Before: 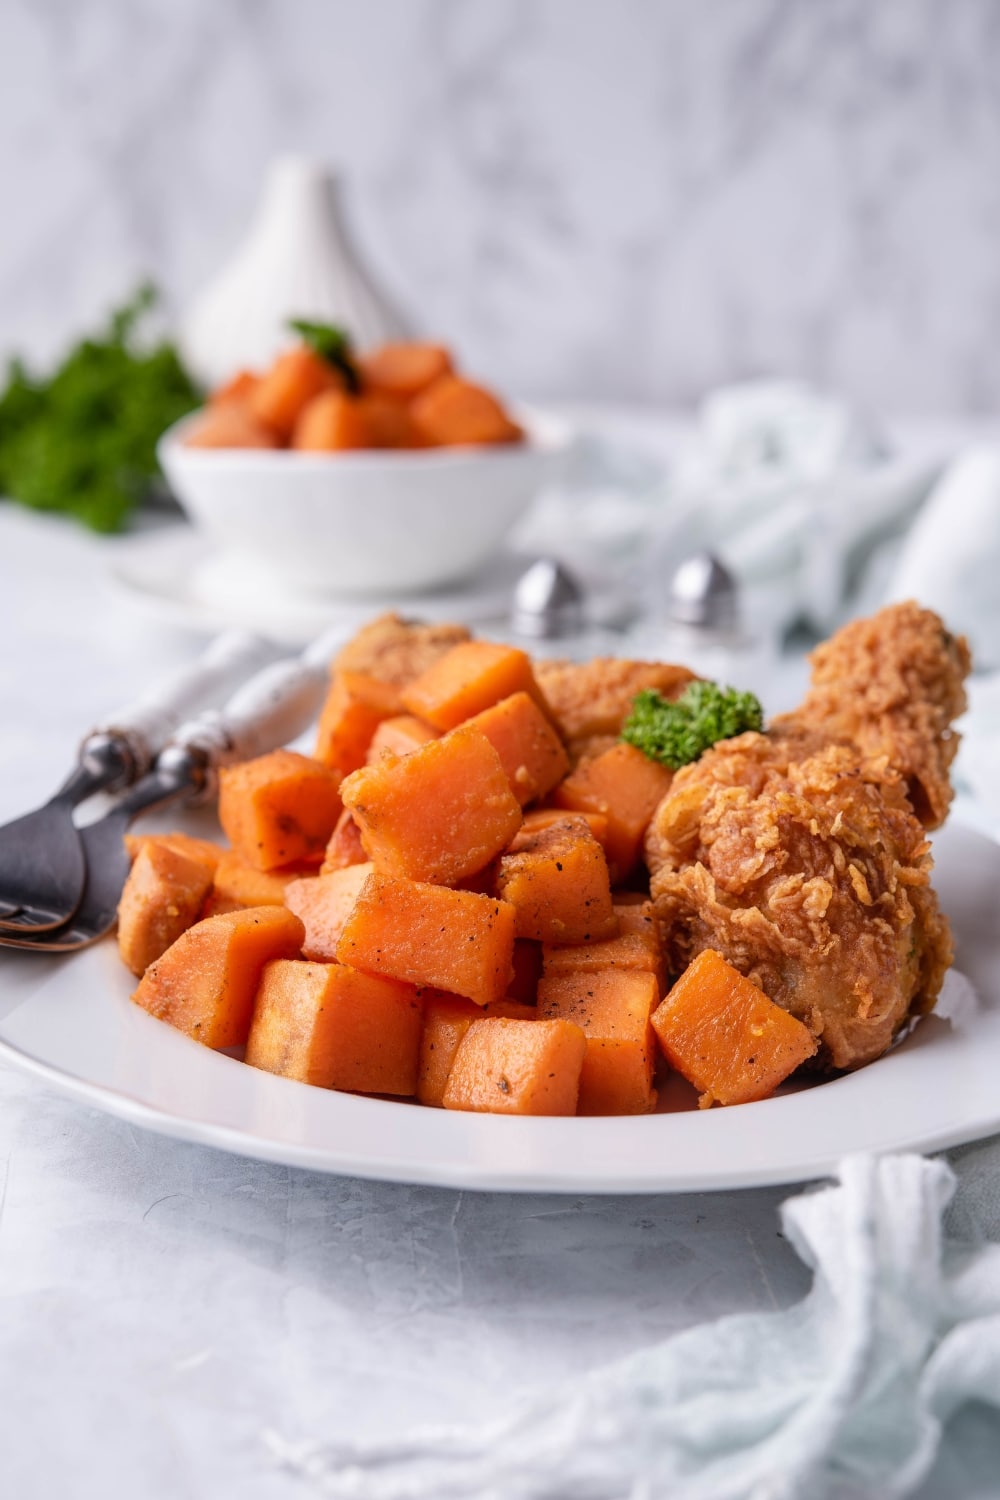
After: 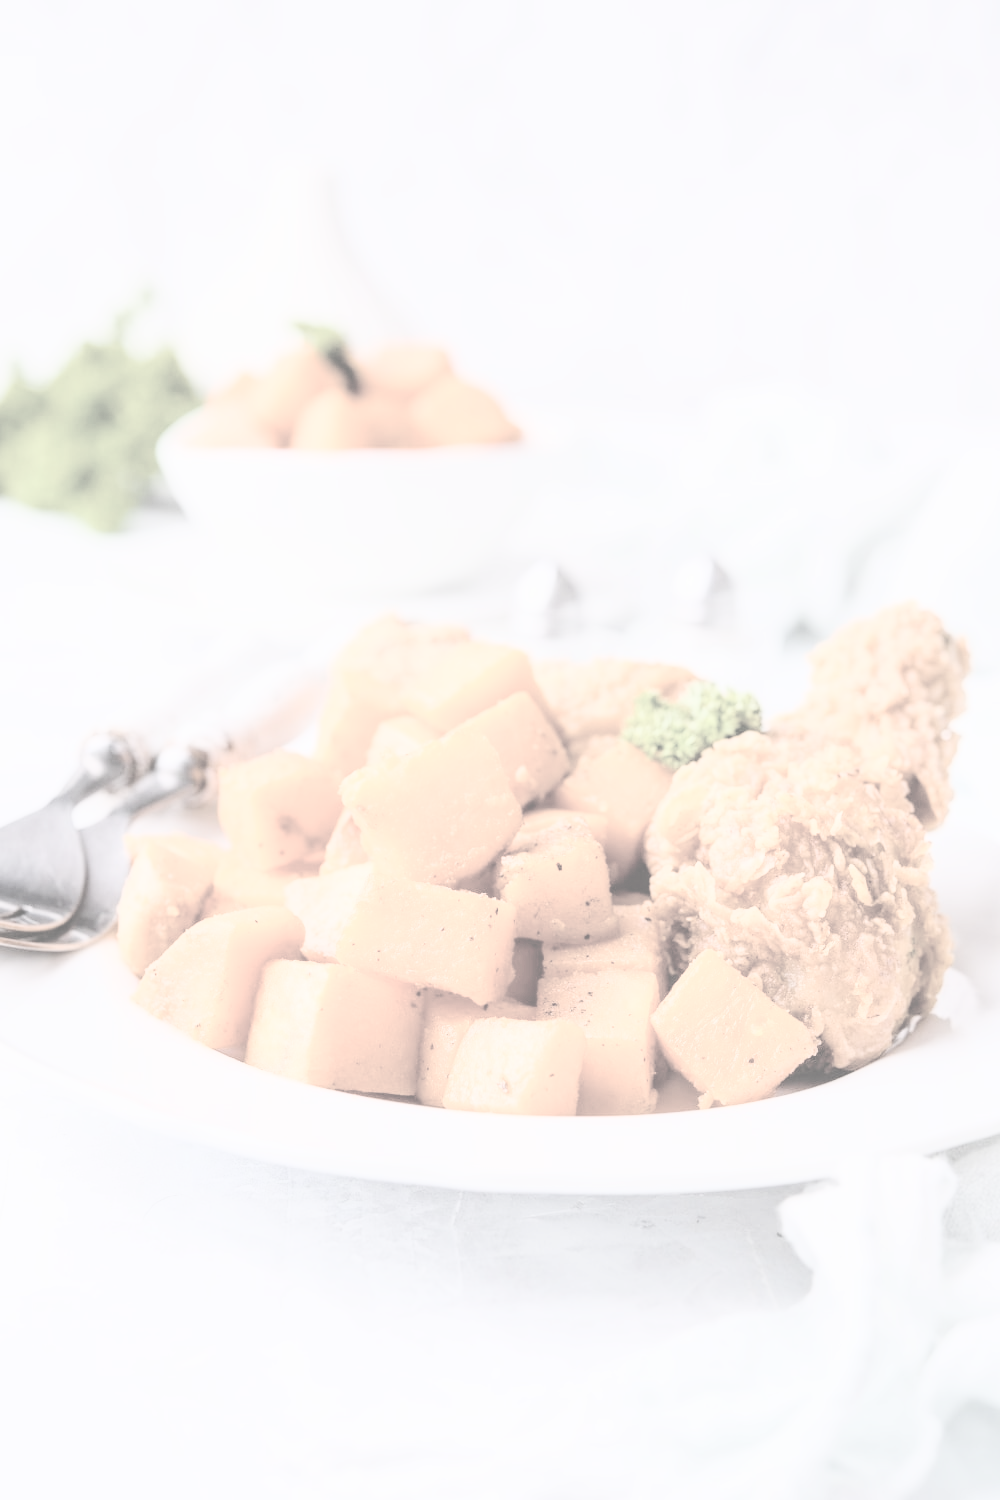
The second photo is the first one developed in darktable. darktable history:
contrast brightness saturation: contrast -0.333, brightness 0.75, saturation -0.791
color balance rgb: highlights gain › luminance 17.59%, perceptual saturation grading › global saturation 20%, perceptual saturation grading › highlights -24.935%, perceptual saturation grading › shadows 24.672%
tone curve: curves: ch0 [(0, 0) (0.003, 0.003) (0.011, 0.006) (0.025, 0.01) (0.044, 0.016) (0.069, 0.02) (0.1, 0.025) (0.136, 0.034) (0.177, 0.051) (0.224, 0.08) (0.277, 0.131) (0.335, 0.209) (0.399, 0.328) (0.468, 0.47) (0.543, 0.629) (0.623, 0.788) (0.709, 0.903) (0.801, 0.965) (0.898, 0.989) (1, 1)], color space Lab, independent channels, preserve colors none
